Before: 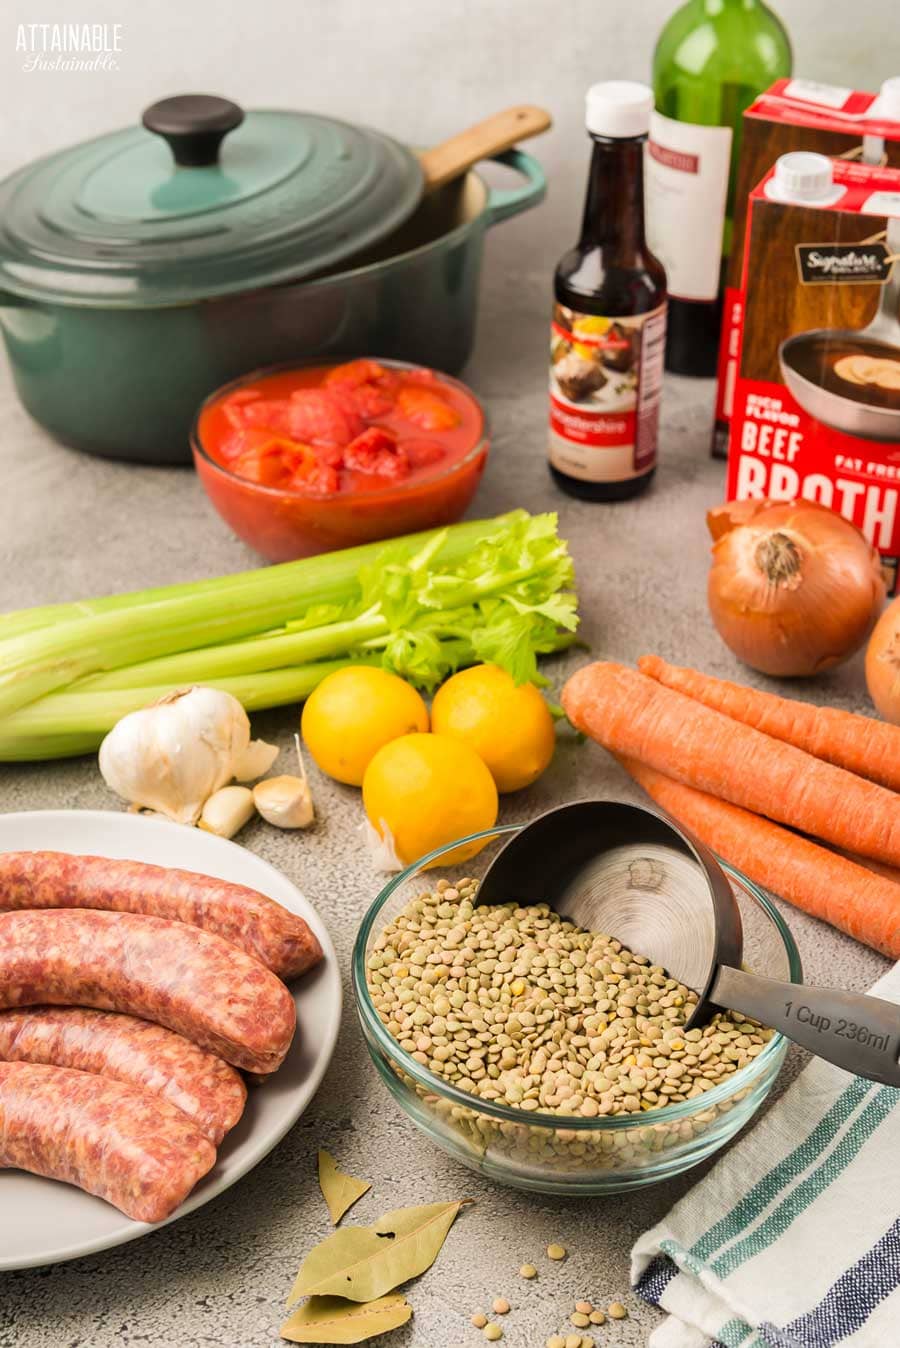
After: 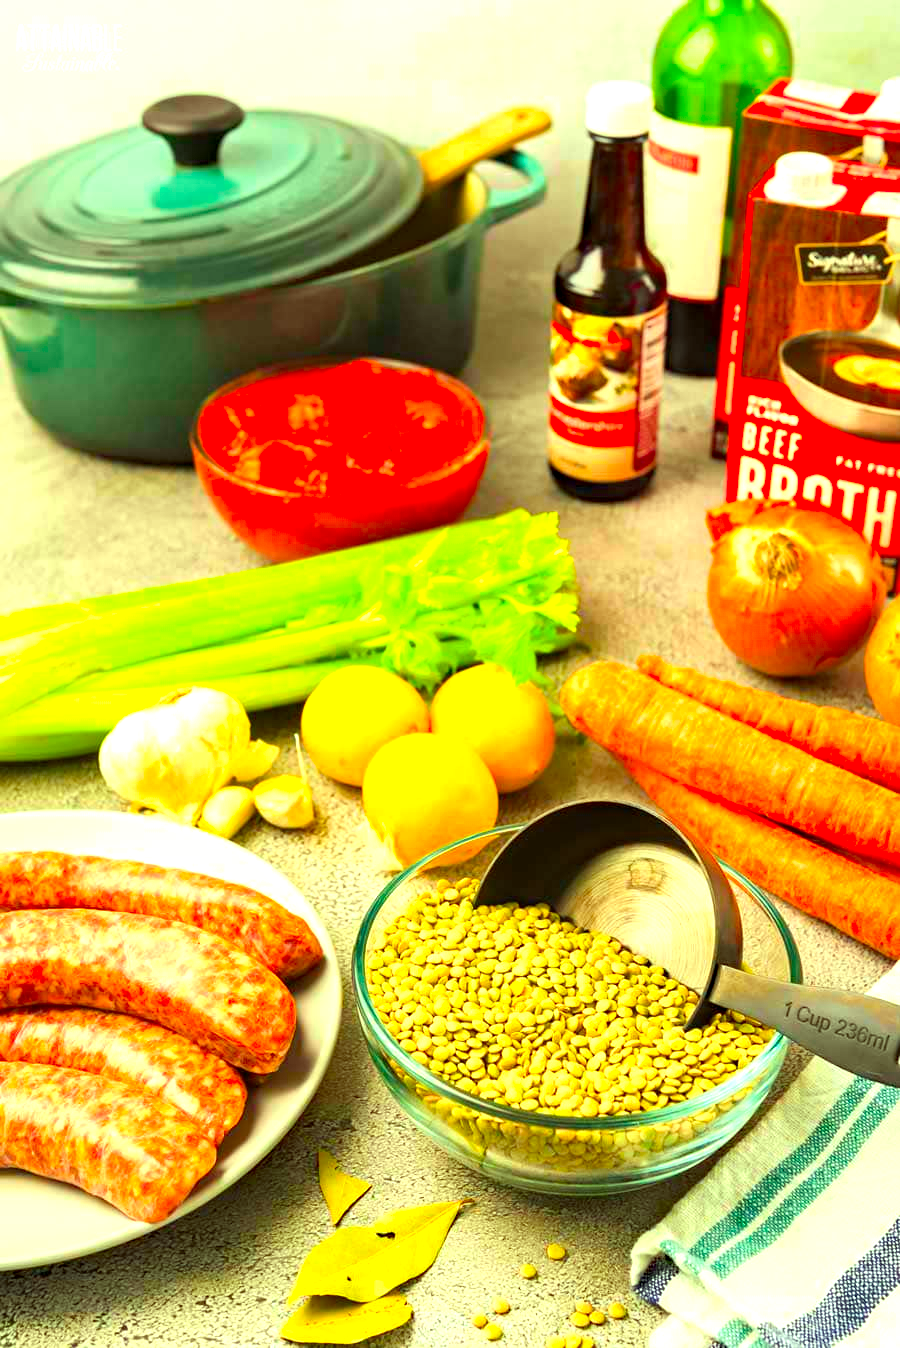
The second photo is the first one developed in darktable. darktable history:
exposure: black level correction 0, exposure 0.953 EV, compensate exposure bias true, compensate highlight preservation false
color correction: highlights a* -10.77, highlights b* 9.8, saturation 1.72
haze removal: adaptive false
tone equalizer: on, module defaults
